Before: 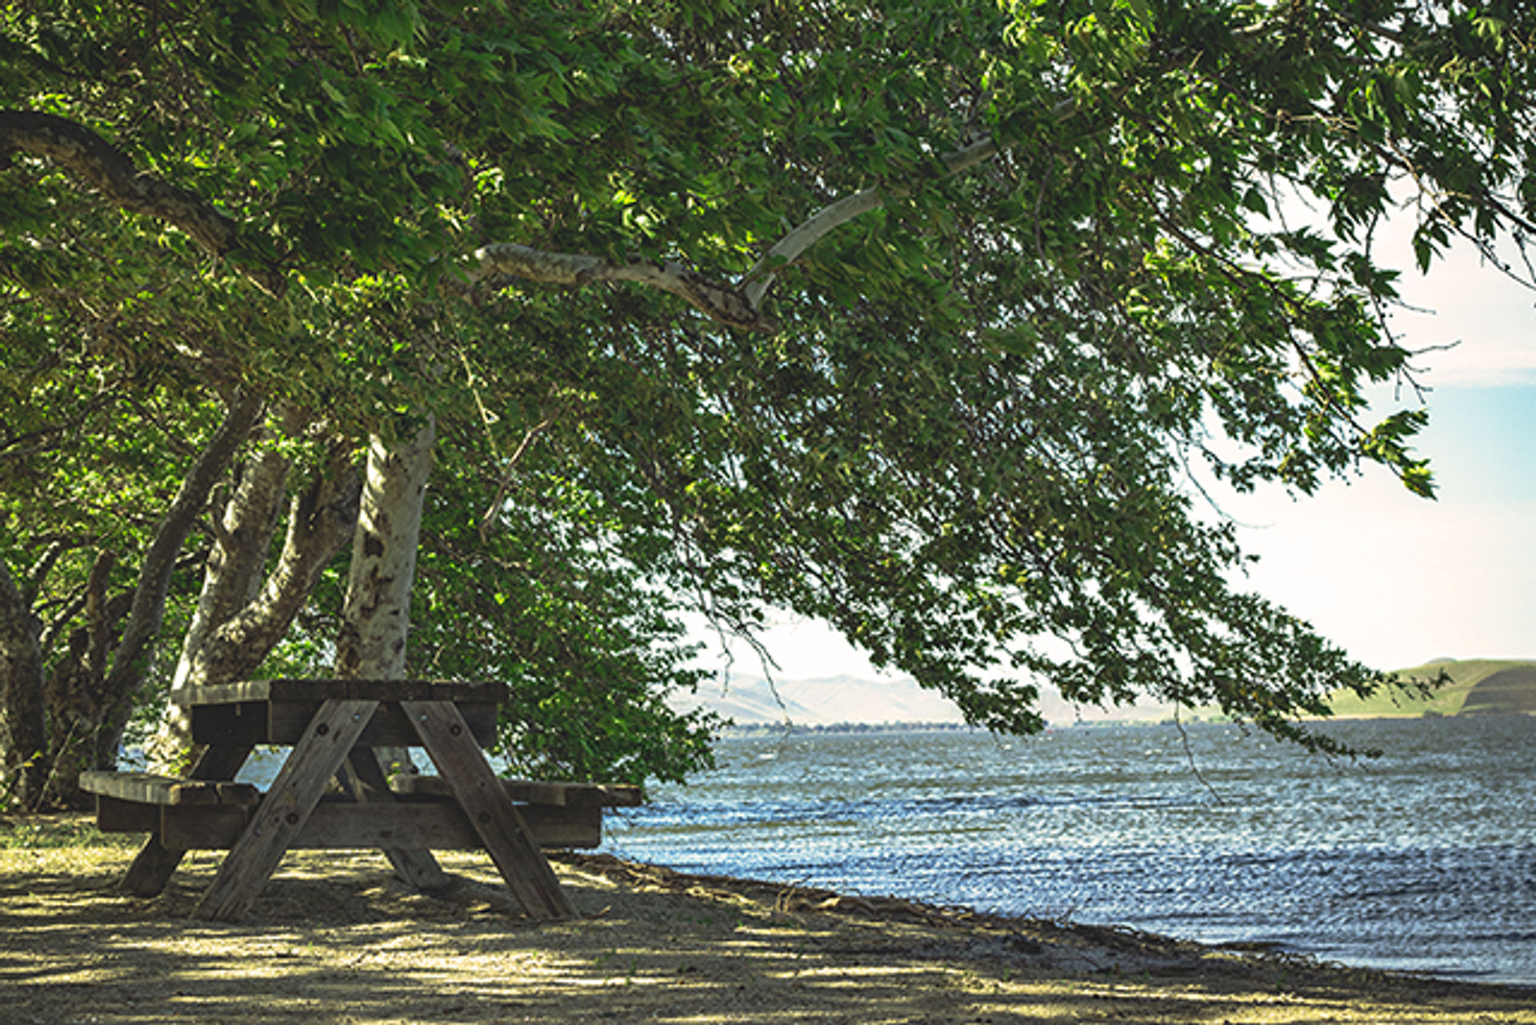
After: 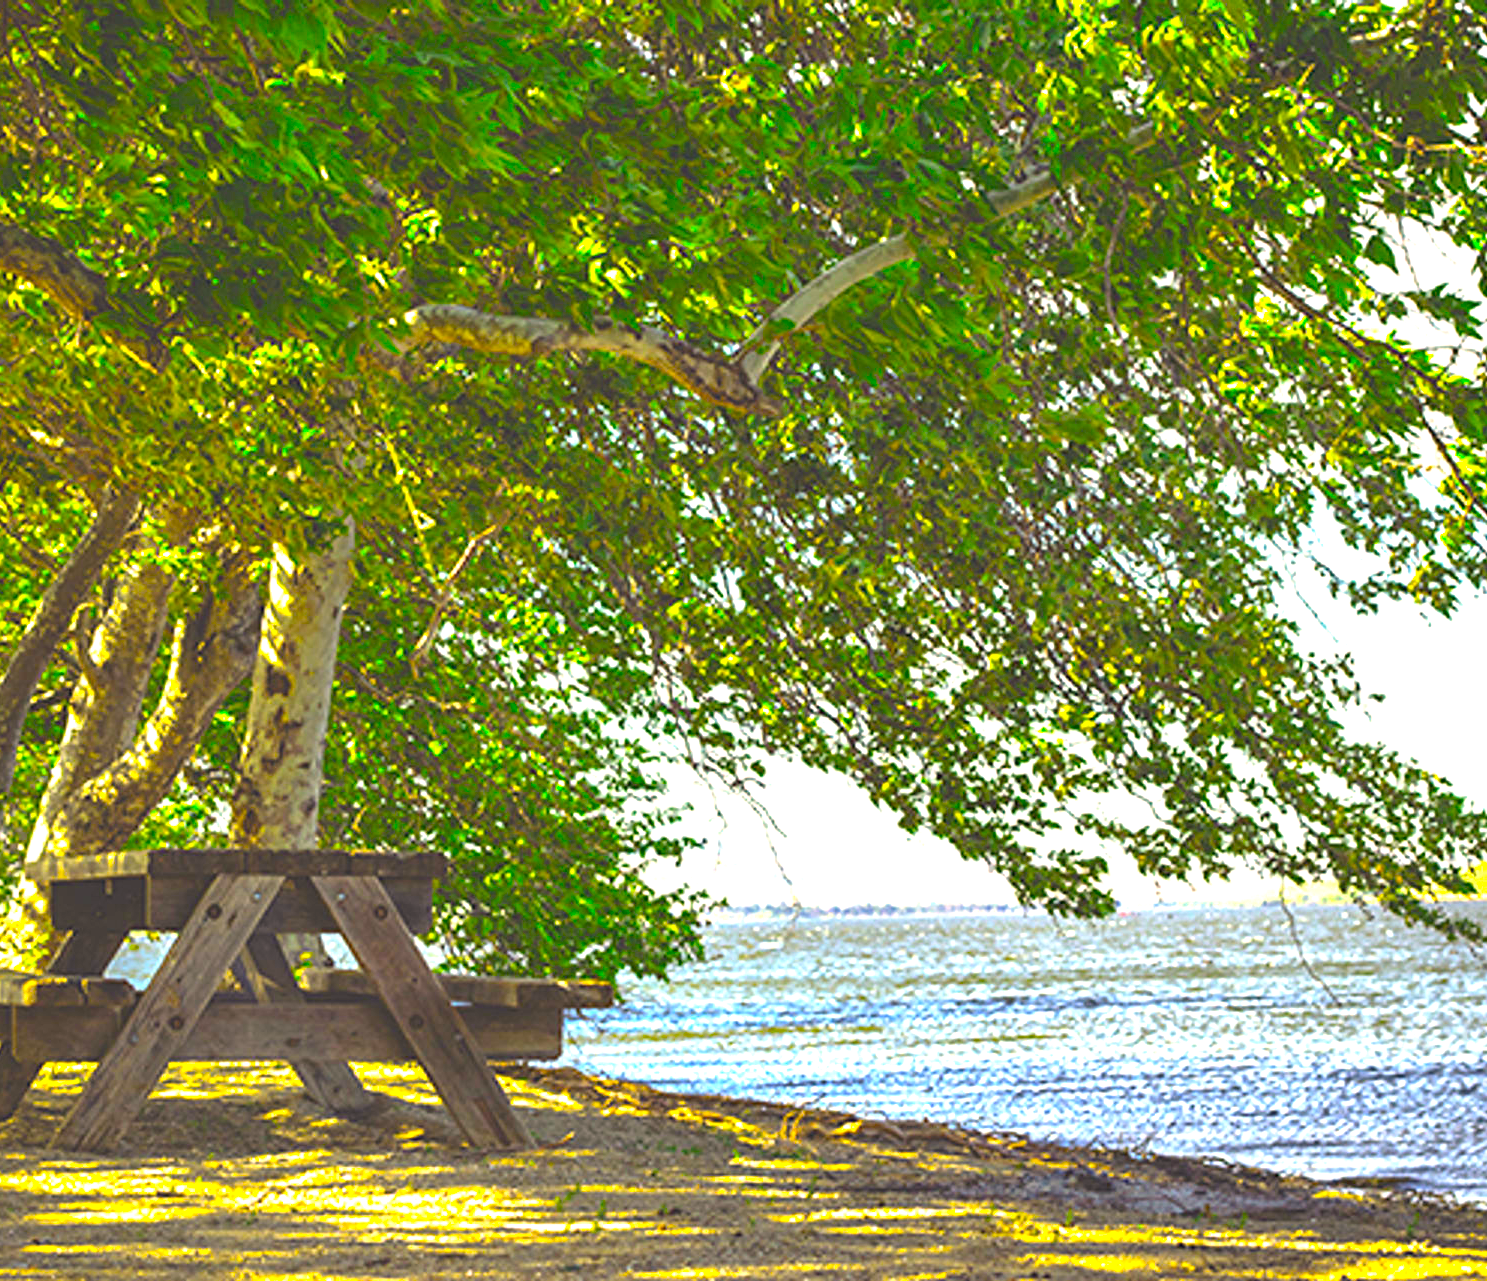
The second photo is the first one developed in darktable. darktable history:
crop: left 9.88%, right 12.664%
exposure: black level correction 0, exposure 1.379 EV, compensate exposure bias true, compensate highlight preservation false
color correction: highlights a* 12.23, highlights b* 5.41
color balance: input saturation 134.34%, contrast -10.04%, contrast fulcrum 19.67%, output saturation 133.51%
